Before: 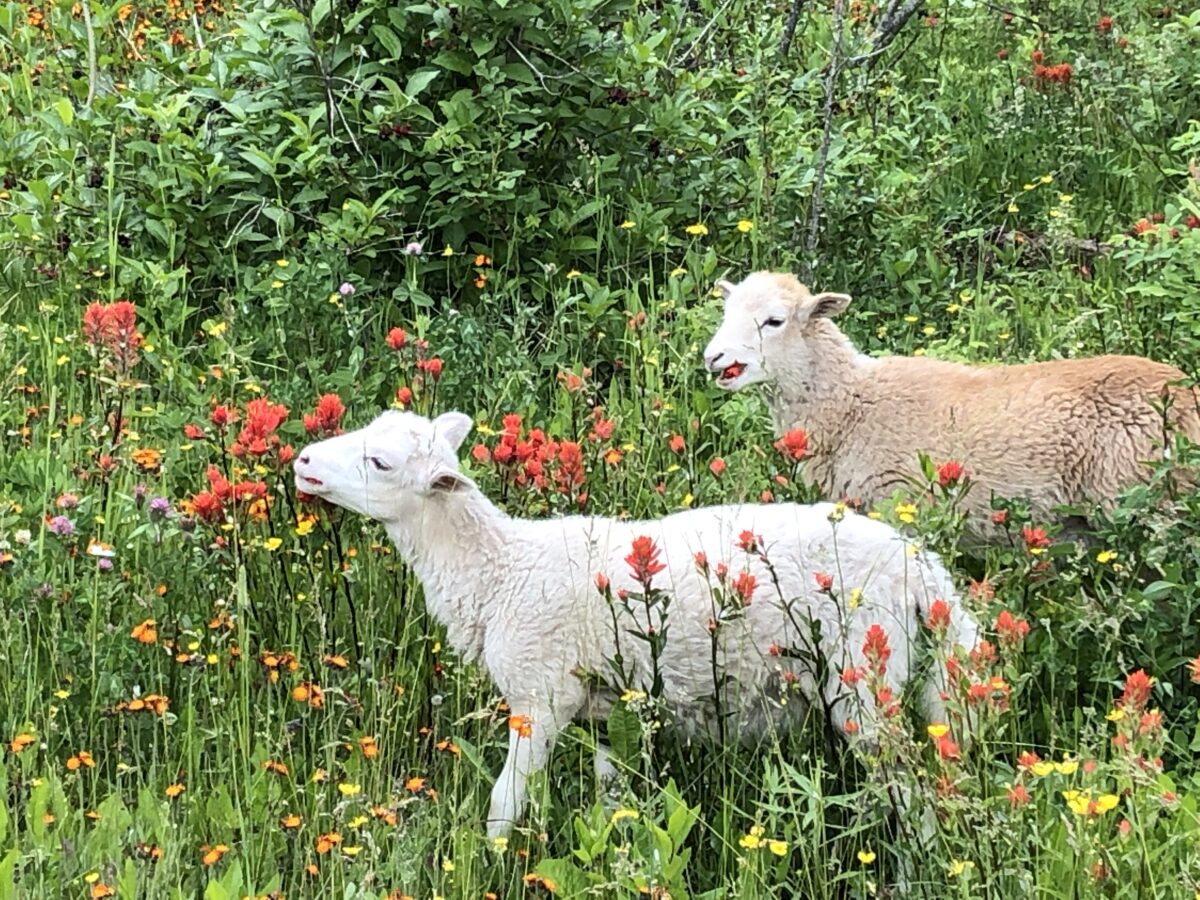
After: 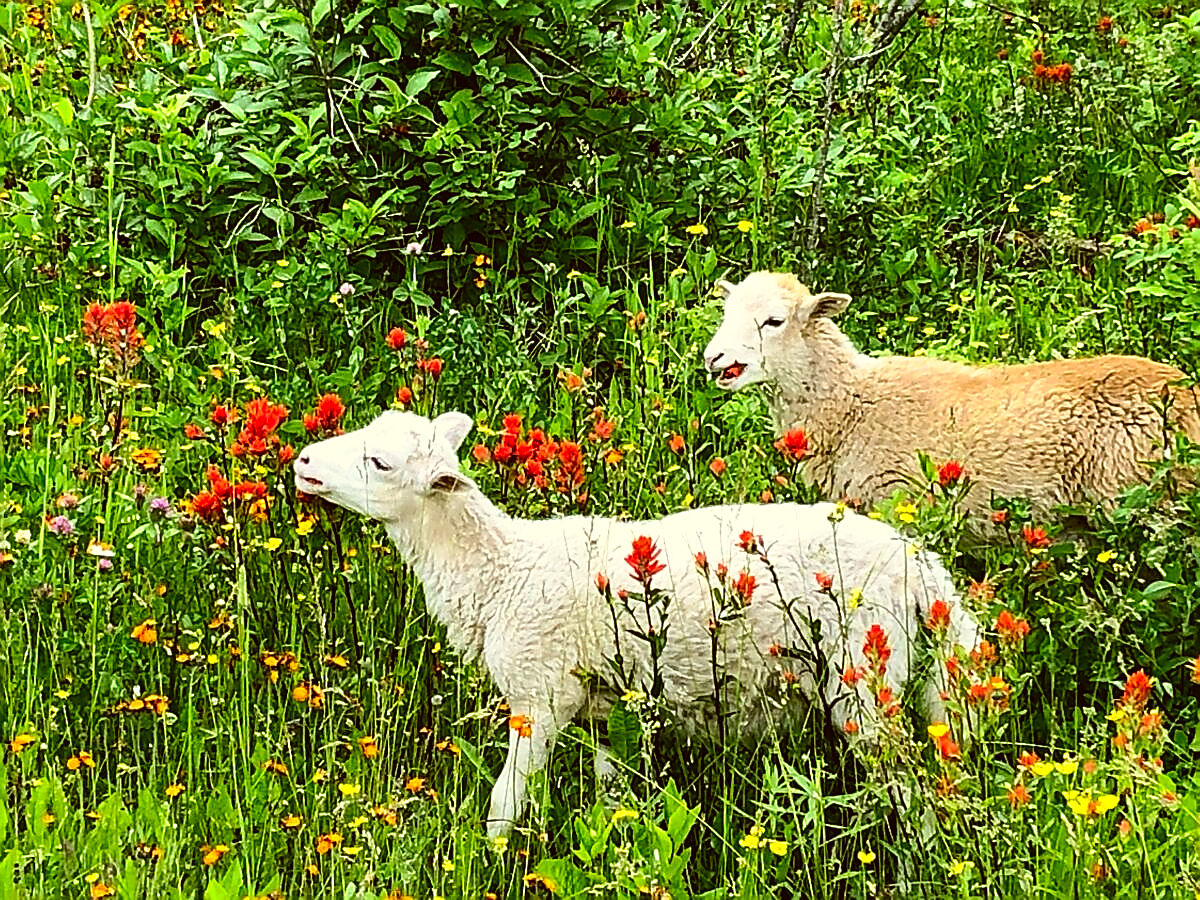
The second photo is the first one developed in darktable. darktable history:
tone curve: curves: ch0 [(0, 0) (0.003, 0.004) (0.011, 0.008) (0.025, 0.012) (0.044, 0.02) (0.069, 0.028) (0.1, 0.034) (0.136, 0.059) (0.177, 0.1) (0.224, 0.151) (0.277, 0.203) (0.335, 0.266) (0.399, 0.344) (0.468, 0.414) (0.543, 0.507) (0.623, 0.602) (0.709, 0.704) (0.801, 0.804) (0.898, 0.927) (1, 1)], preserve colors none
color zones: curves: ch0 [(0, 0.613) (0.01, 0.613) (0.245, 0.448) (0.498, 0.529) (0.642, 0.665) (0.879, 0.777) (0.99, 0.613)]; ch1 [(0, 0) (0.143, 0) (0.286, 0) (0.429, 0) (0.571, 0) (0.714, 0) (0.857, 0)], mix -121.96%
color correction: highlights a* -1.43, highlights b* 10.12, shadows a* 0.395, shadows b* 19.35
sharpen: radius 1.4, amount 1.25, threshold 0.7
color balance: output saturation 110%
